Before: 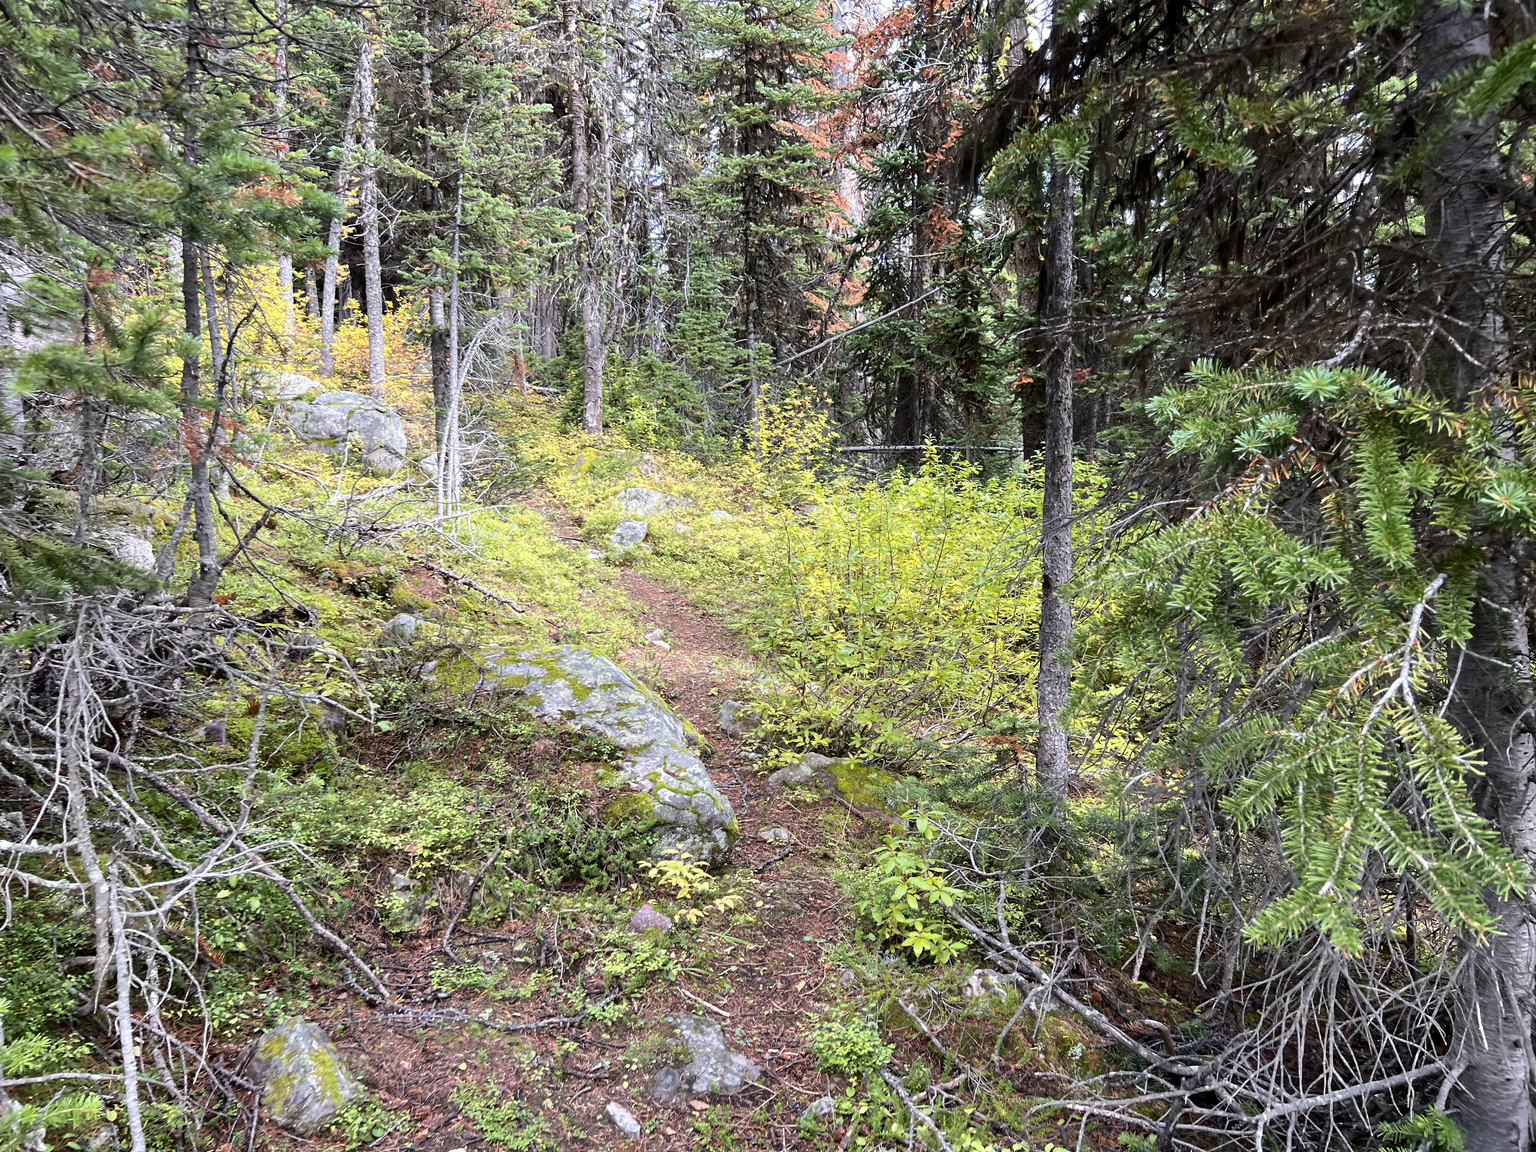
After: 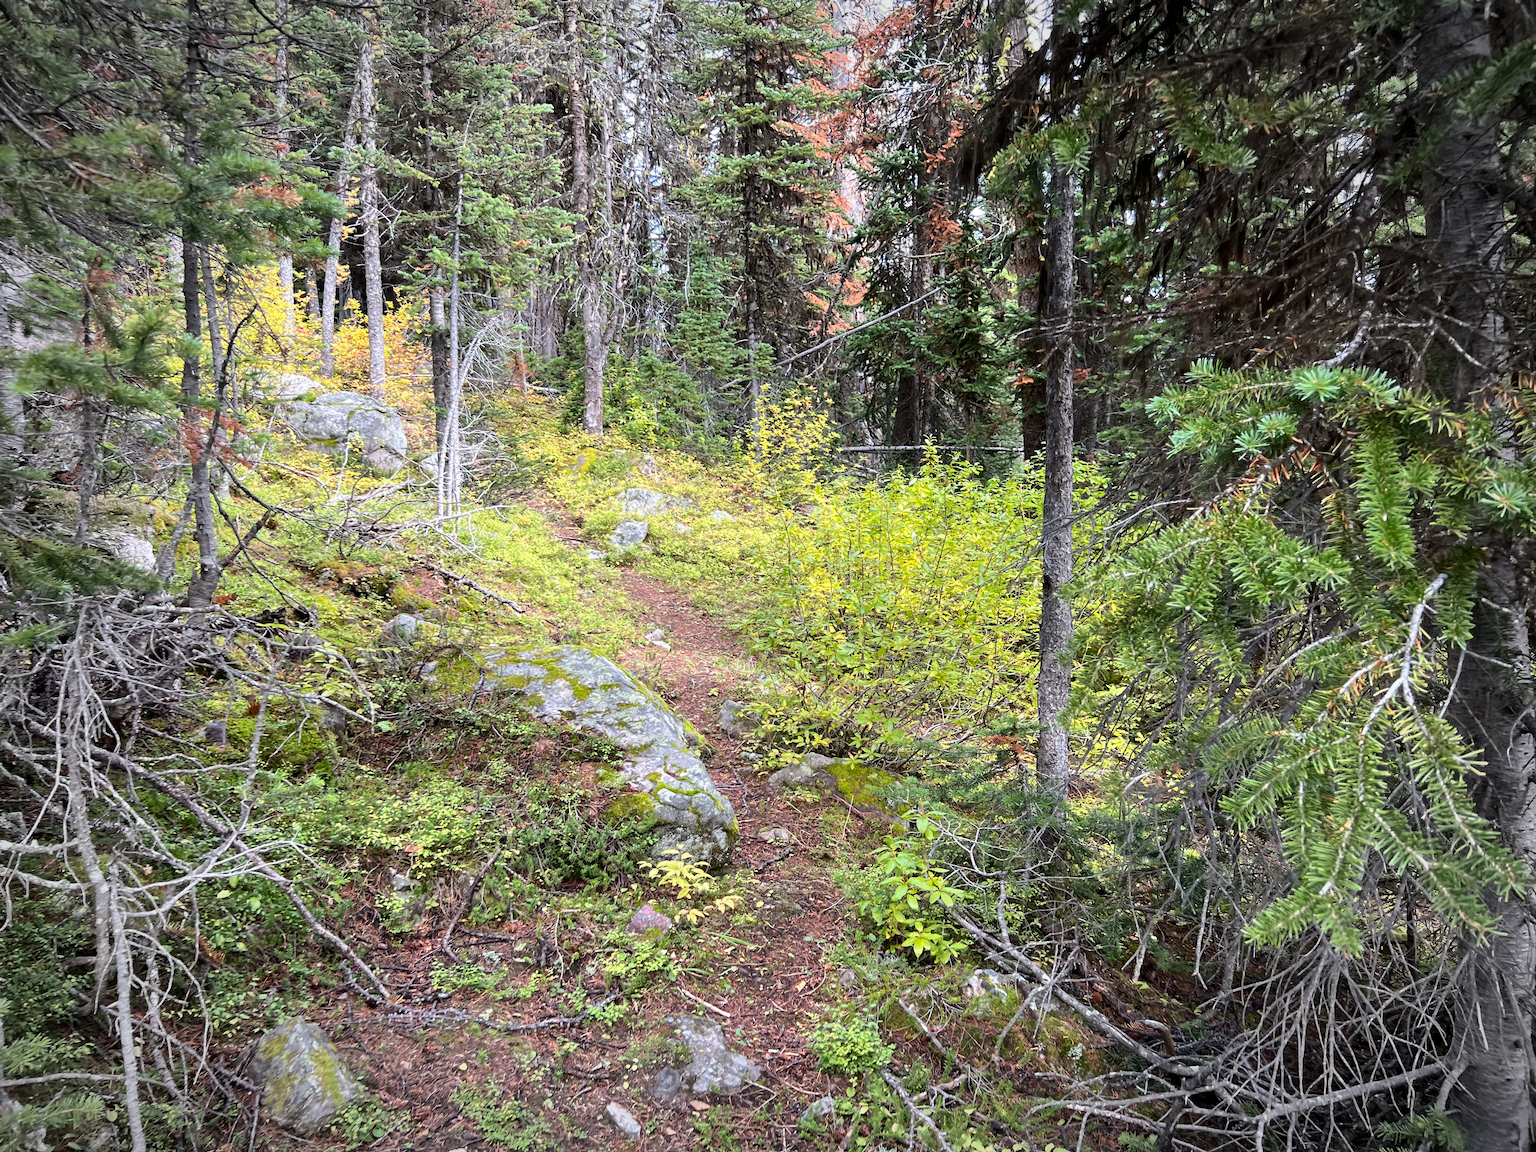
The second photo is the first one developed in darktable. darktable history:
shadows and highlights: shadows 20.55, highlights -20.99, soften with gaussian
vignetting: automatic ratio true
